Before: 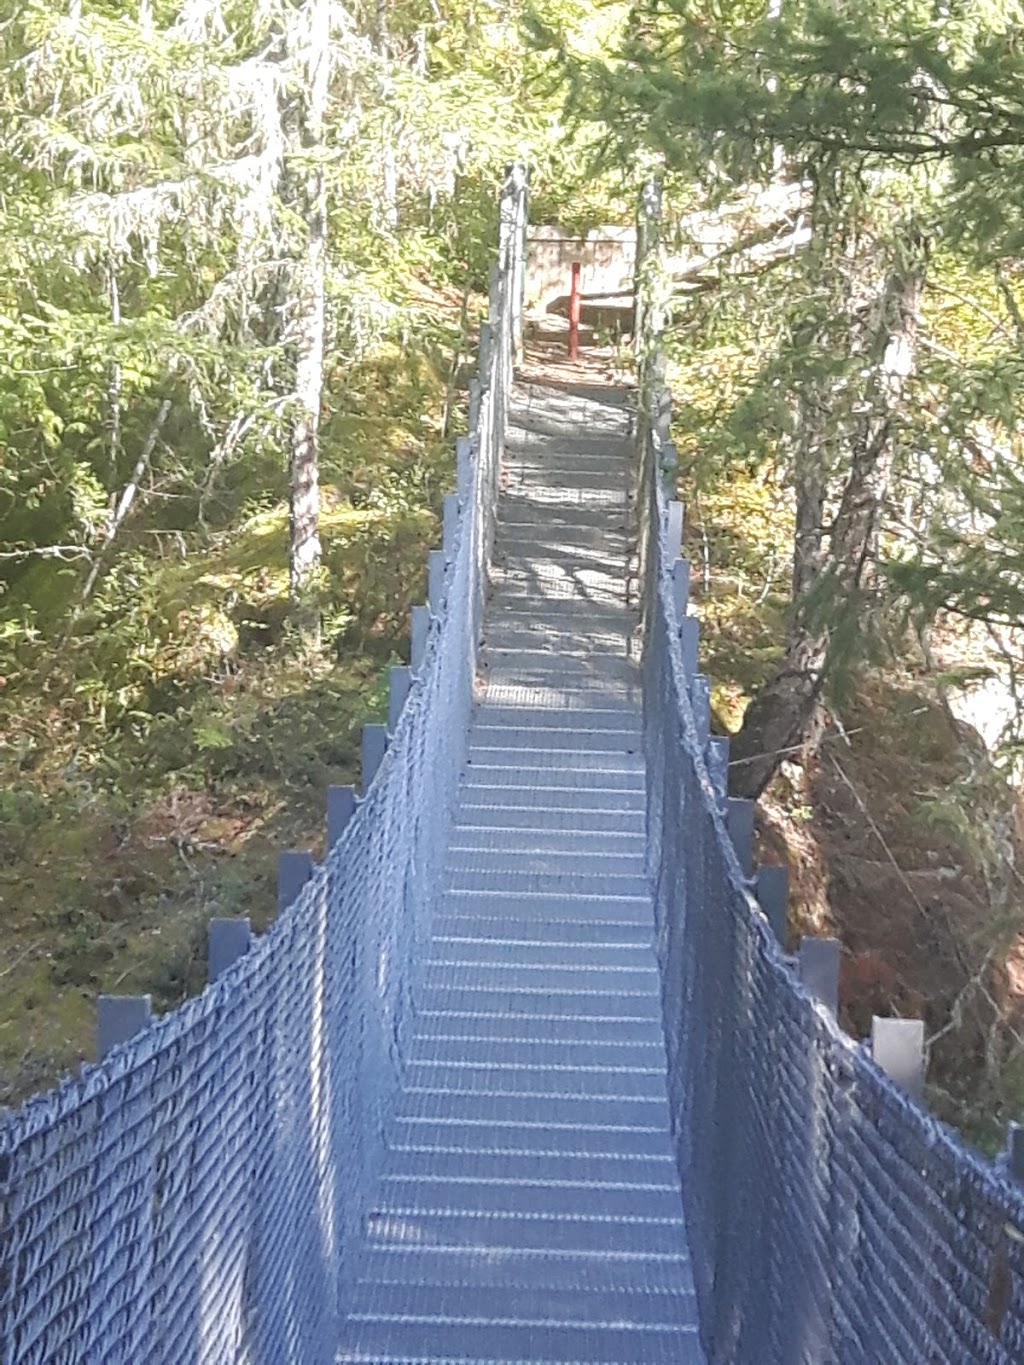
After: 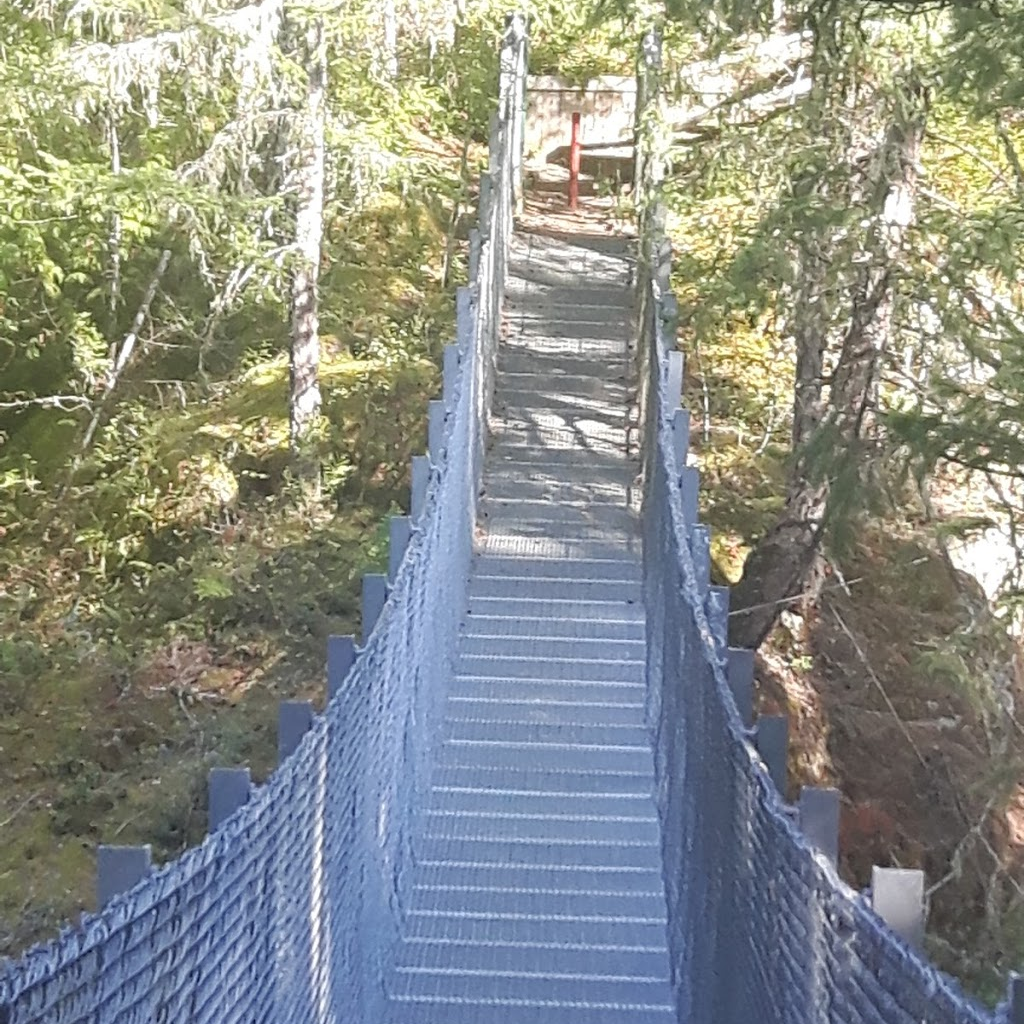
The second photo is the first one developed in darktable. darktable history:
crop: top 11.052%, bottom 13.919%
